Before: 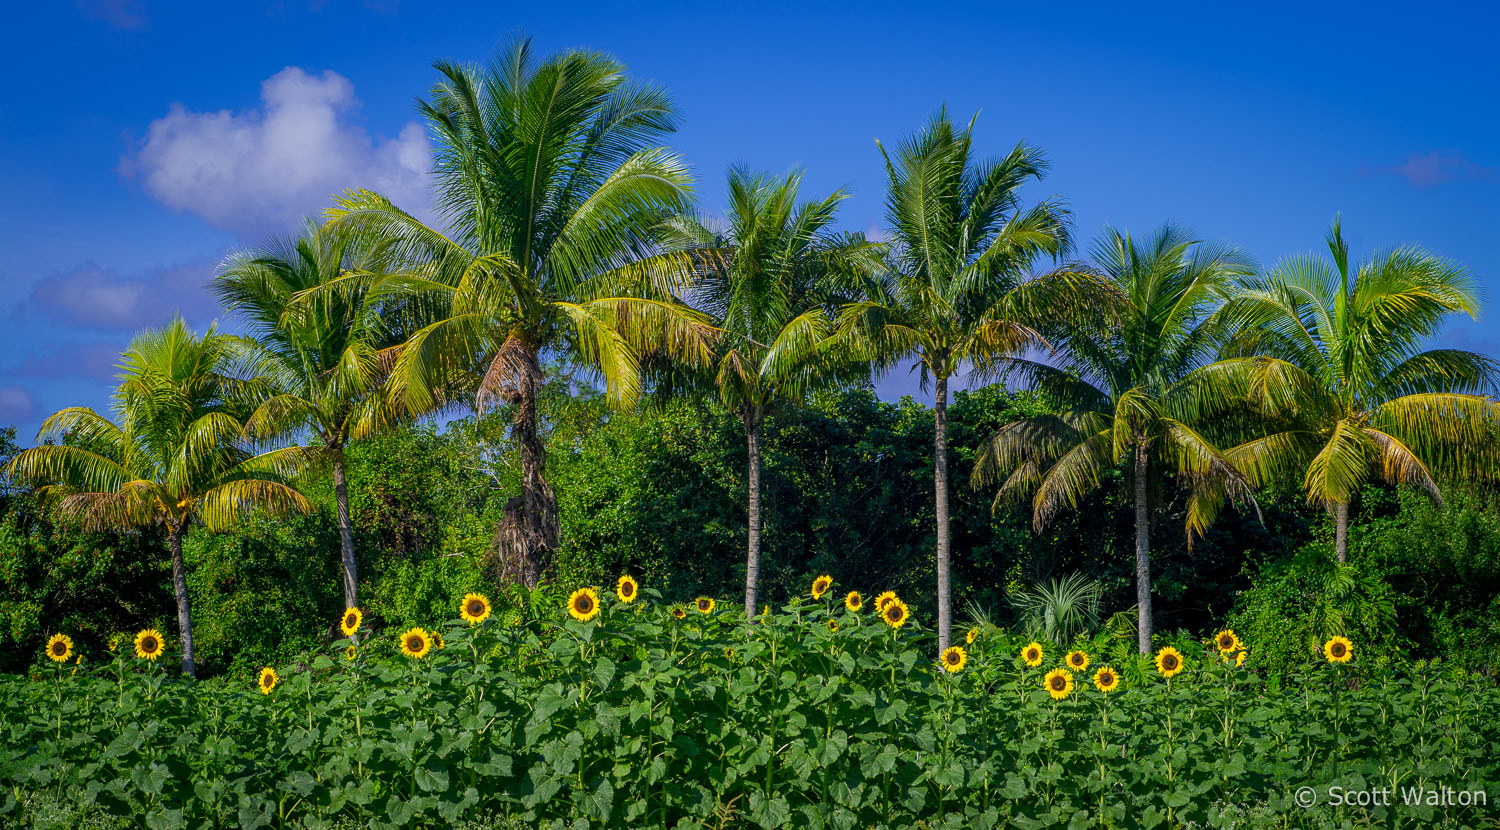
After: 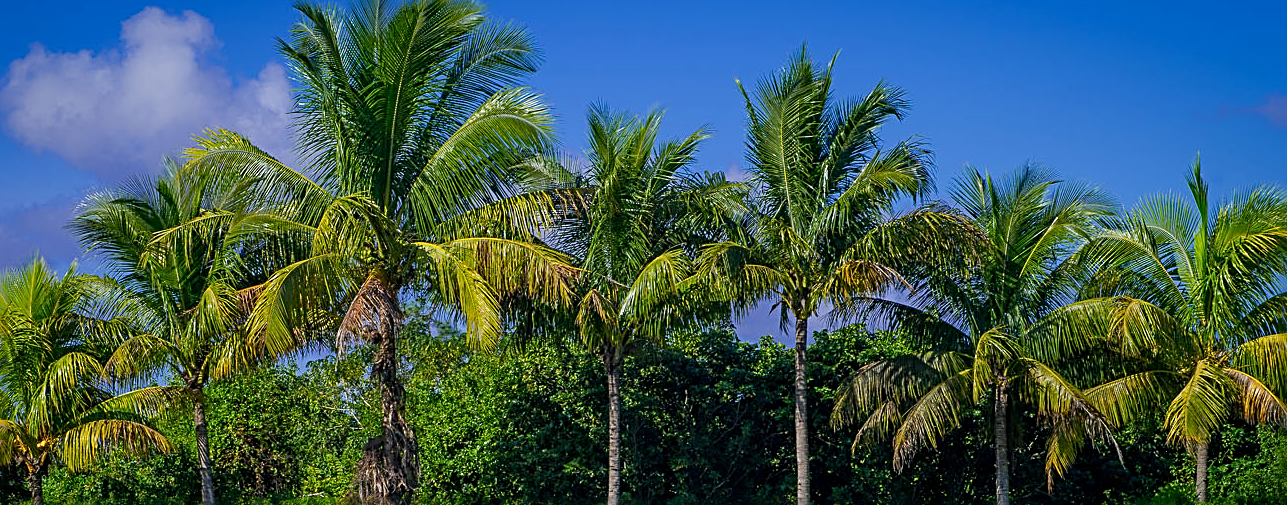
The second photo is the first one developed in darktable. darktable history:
sharpen: radius 2.816, amount 0.713
shadows and highlights: shadows -20.54, white point adjustment -2.1, highlights -34.91
crop and rotate: left 9.355%, top 7.315%, right 4.83%, bottom 31.726%
